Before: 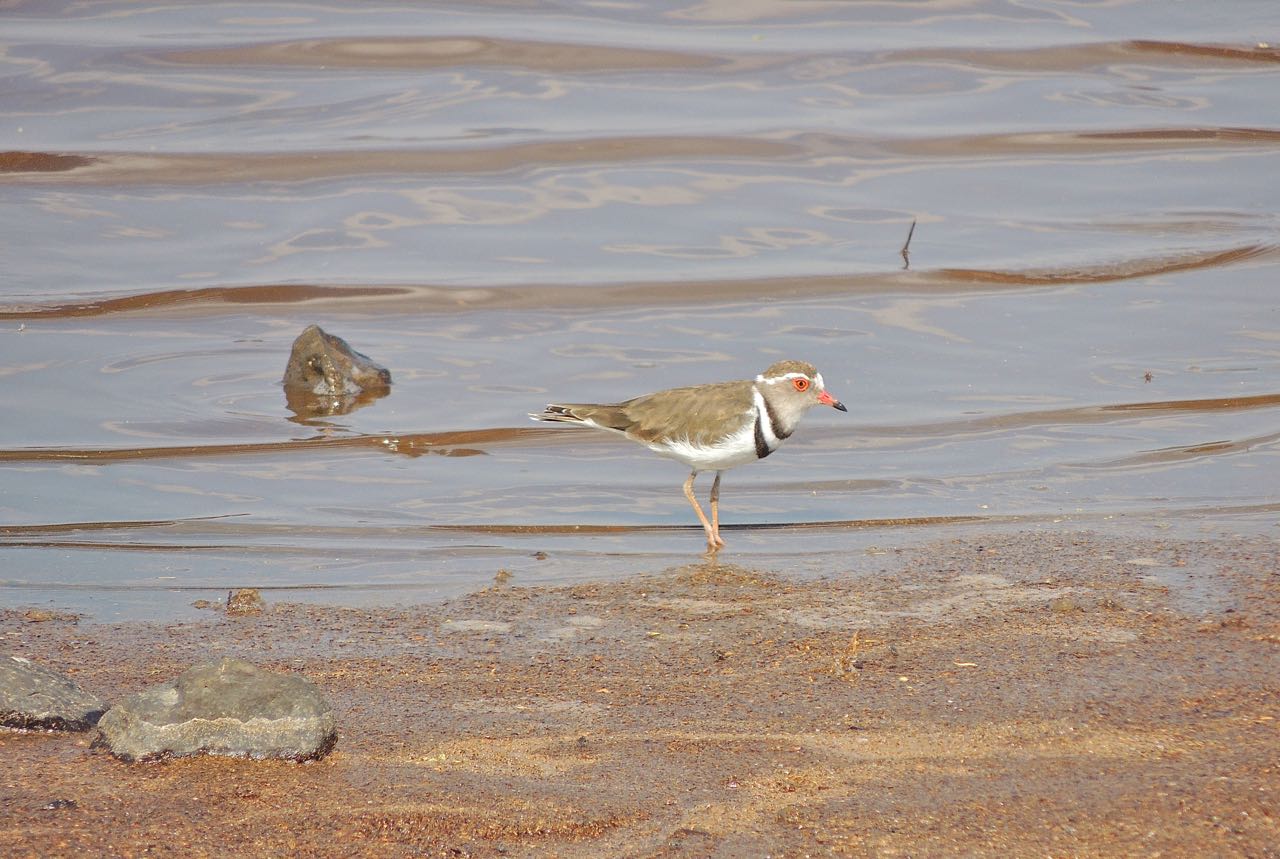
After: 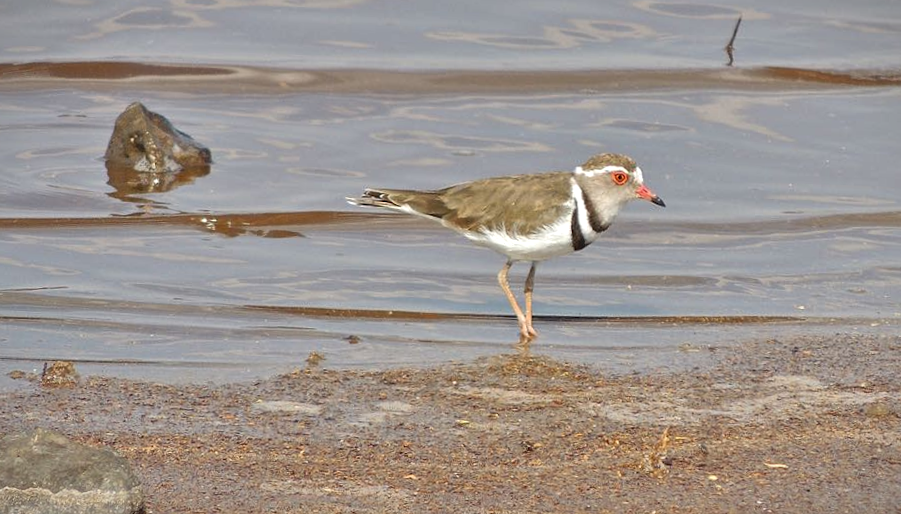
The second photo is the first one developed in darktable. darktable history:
rotate and perspective: rotation -1.32°, lens shift (horizontal) -0.031, crop left 0.015, crop right 0.985, crop top 0.047, crop bottom 0.982
shadows and highlights: soften with gaussian
crop and rotate: angle -3.37°, left 9.79%, top 20.73%, right 12.42%, bottom 11.82%
local contrast: mode bilateral grid, contrast 30, coarseness 25, midtone range 0.2
vignetting: fall-off start 100%, brightness -0.282, width/height ratio 1.31
